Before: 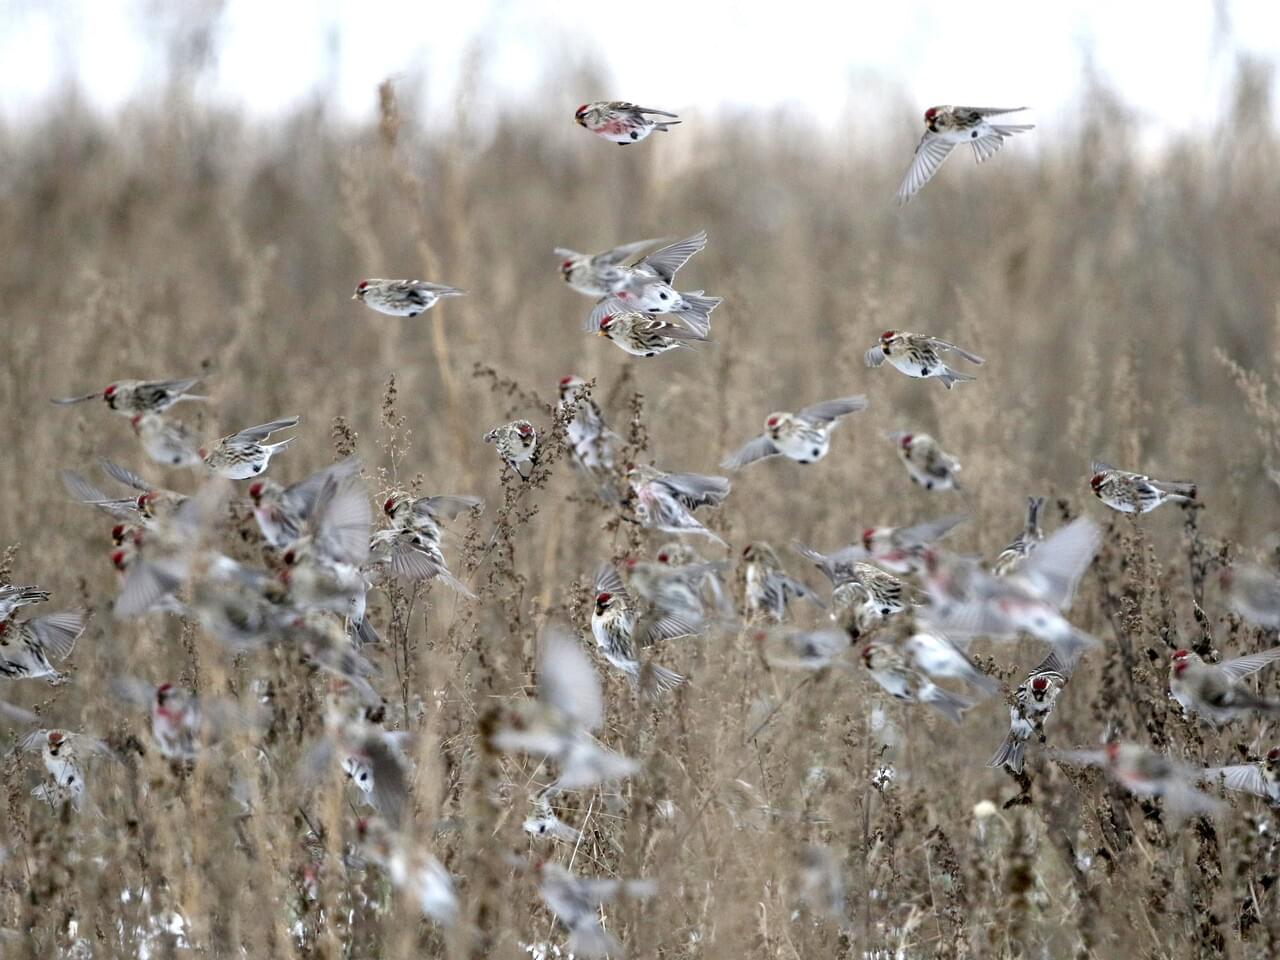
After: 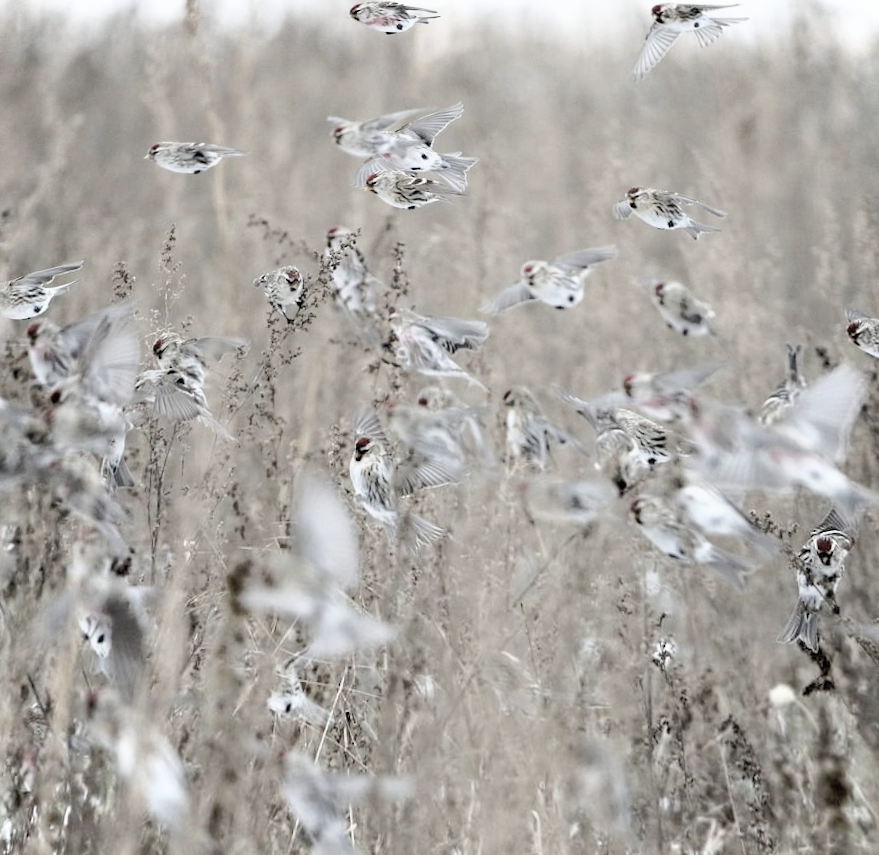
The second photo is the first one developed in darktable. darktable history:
contrast brightness saturation: brightness 0.18, saturation -0.5
shadows and highlights: shadows -62.32, white point adjustment -5.22, highlights 61.59
rotate and perspective: rotation 0.72°, lens shift (vertical) -0.352, lens shift (horizontal) -0.051, crop left 0.152, crop right 0.859, crop top 0.019, crop bottom 0.964
white balance: red 0.986, blue 1.01
crop: left 9.807%, top 6.259%, right 7.334%, bottom 2.177%
